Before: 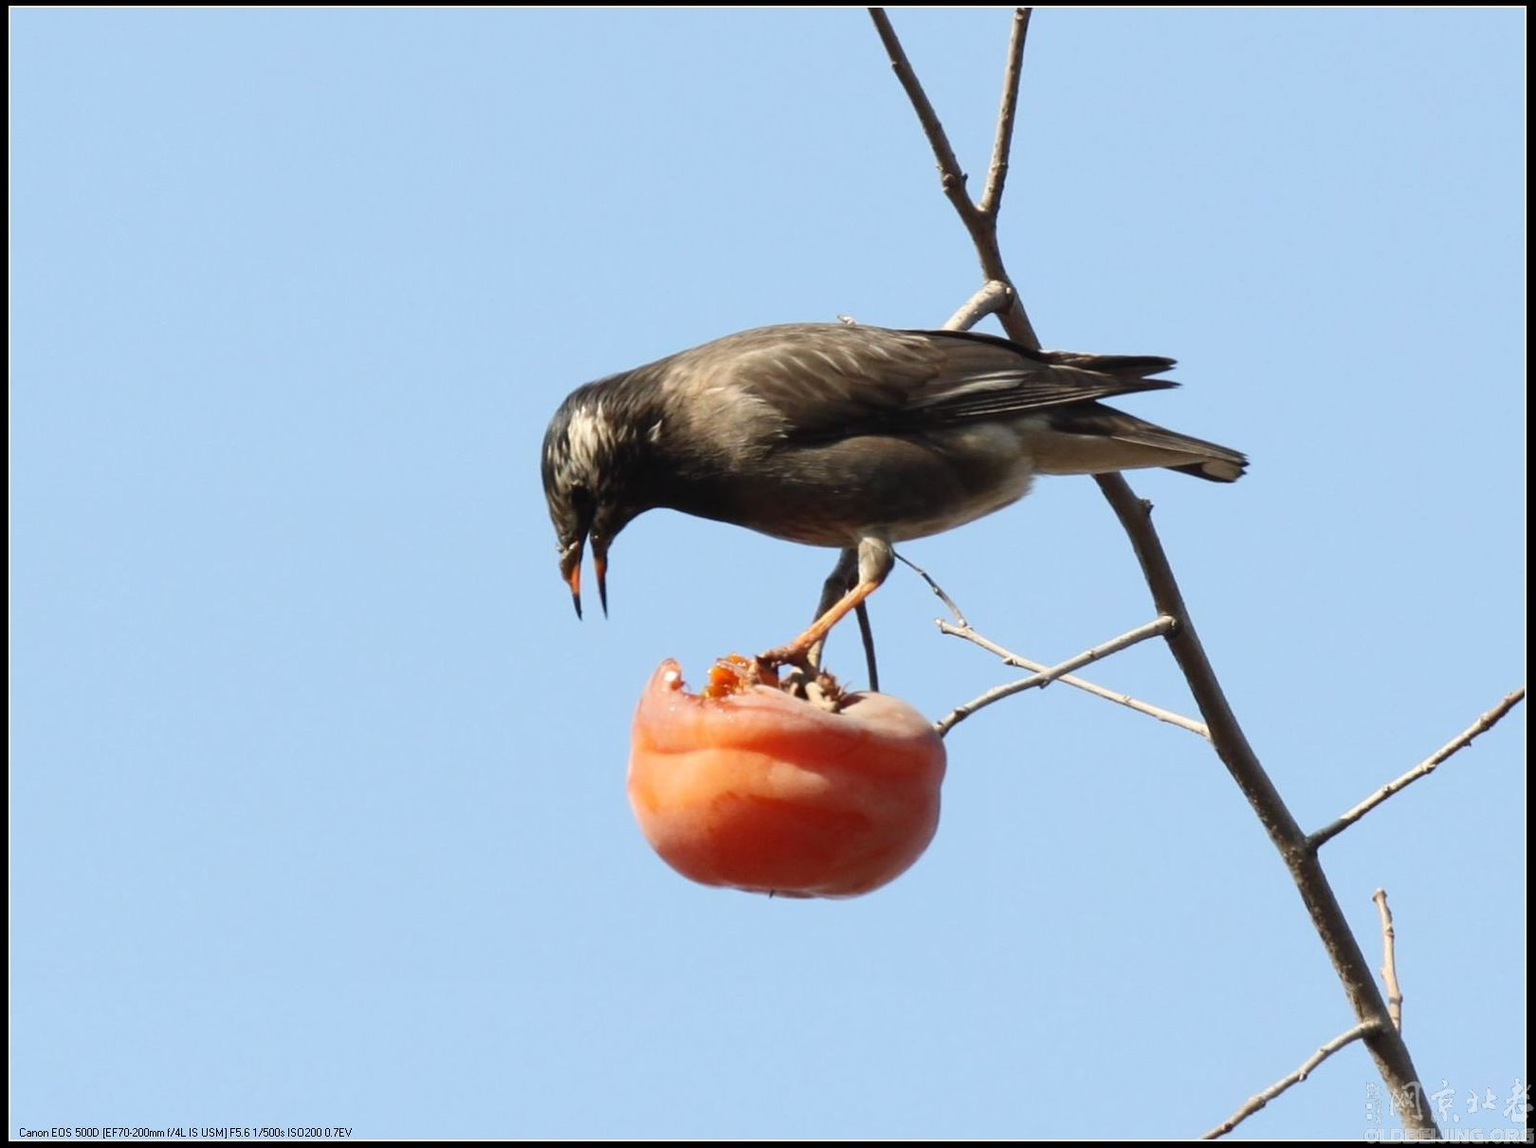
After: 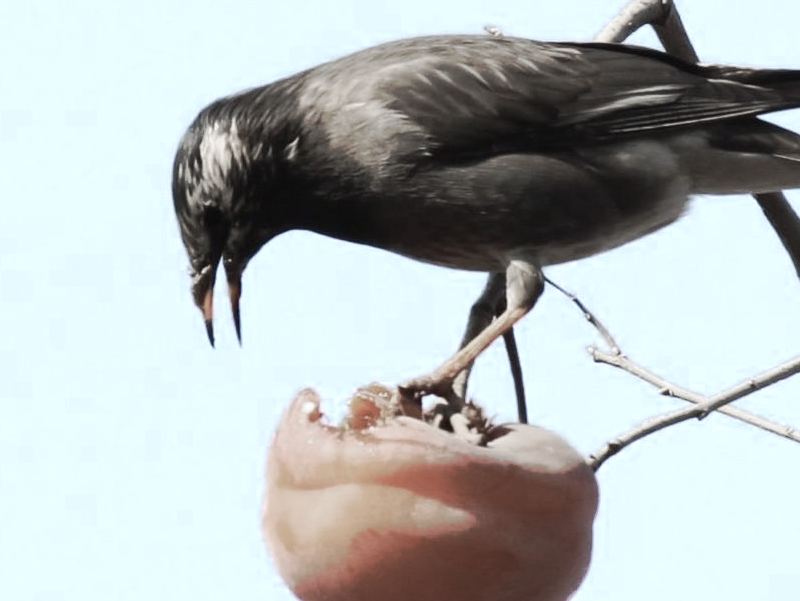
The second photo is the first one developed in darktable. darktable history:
crop: left 24.641%, top 25.323%, right 25.328%, bottom 25.044%
color zones: curves: ch0 [(0, 0.613) (0.01, 0.613) (0.245, 0.448) (0.498, 0.529) (0.642, 0.665) (0.879, 0.777) (0.99, 0.613)]; ch1 [(0, 0.272) (0.219, 0.127) (0.724, 0.346)]
tone curve: curves: ch0 [(0, 0) (0.003, 0.003) (0.011, 0.011) (0.025, 0.024) (0.044, 0.044) (0.069, 0.068) (0.1, 0.098) (0.136, 0.133) (0.177, 0.174) (0.224, 0.22) (0.277, 0.272) (0.335, 0.329) (0.399, 0.392) (0.468, 0.46) (0.543, 0.607) (0.623, 0.676) (0.709, 0.75) (0.801, 0.828) (0.898, 0.912) (1, 1)], preserve colors none
